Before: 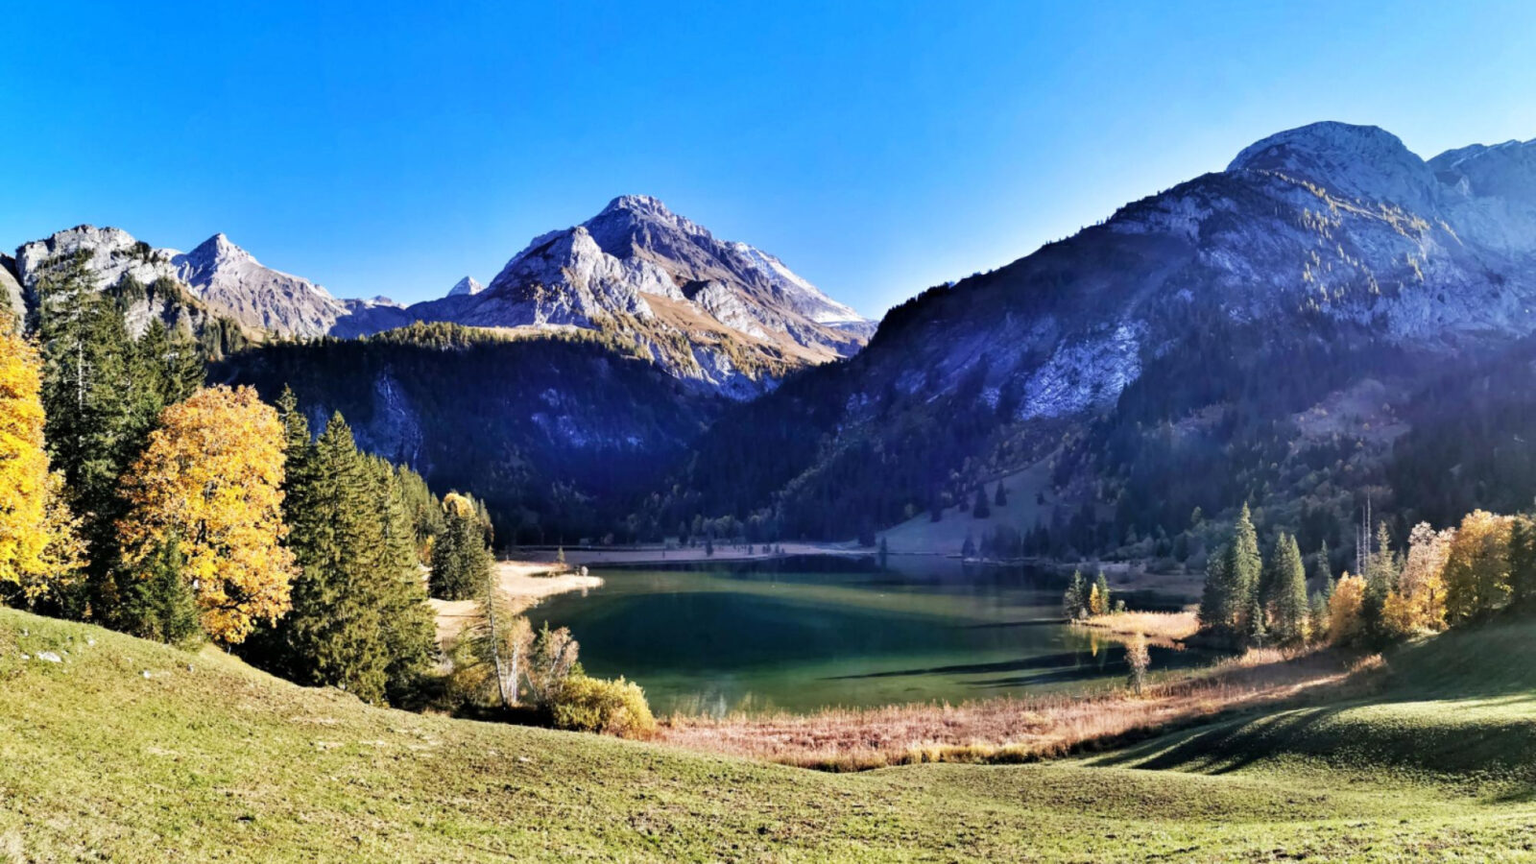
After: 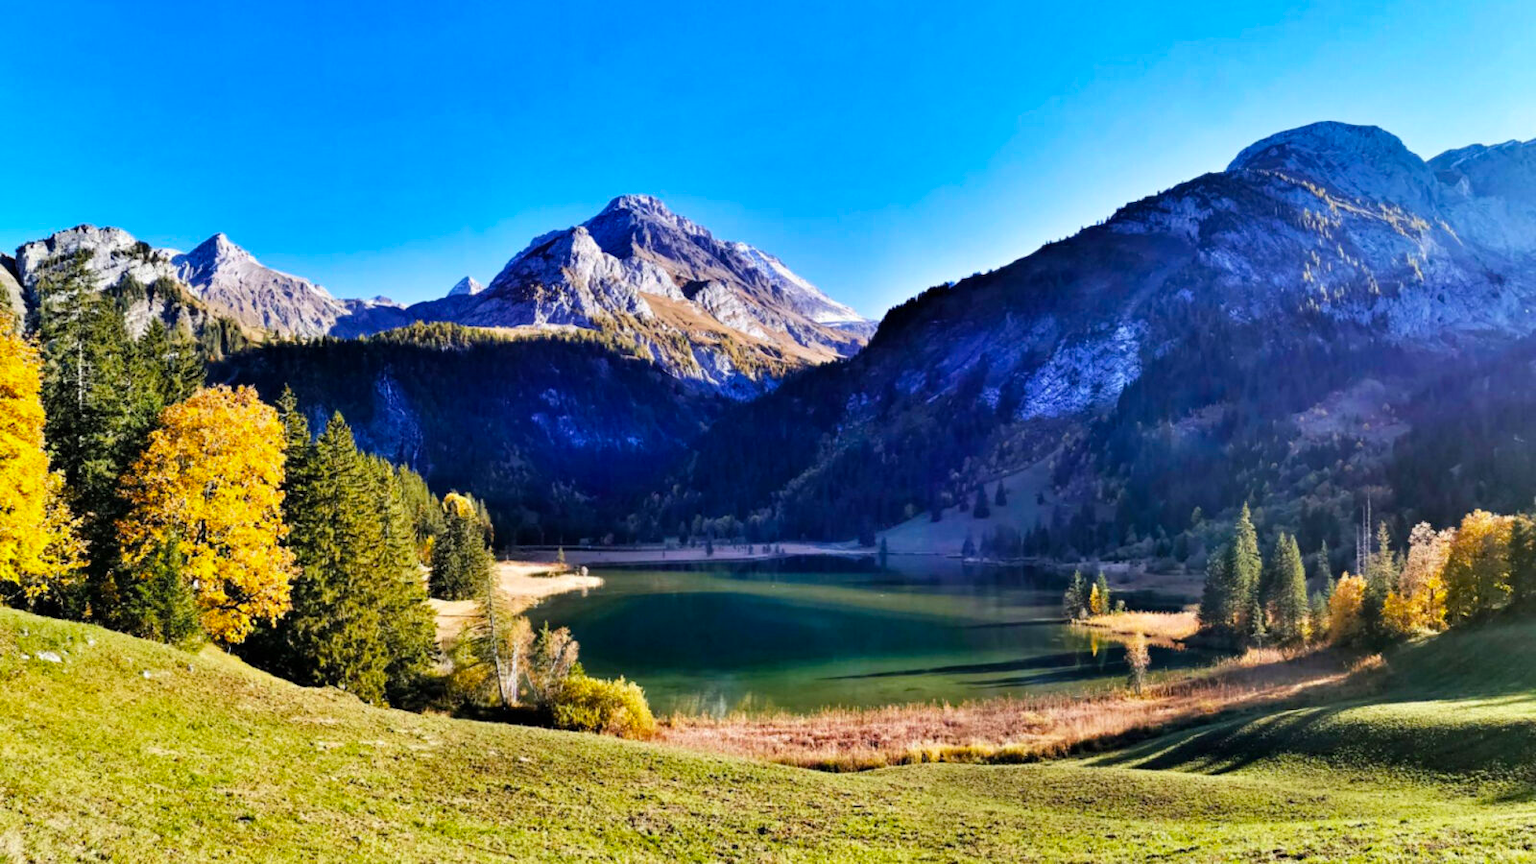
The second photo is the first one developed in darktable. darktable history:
color balance rgb: perceptual saturation grading › global saturation 30%, global vibrance 20%
color zones: mix -62.47%
